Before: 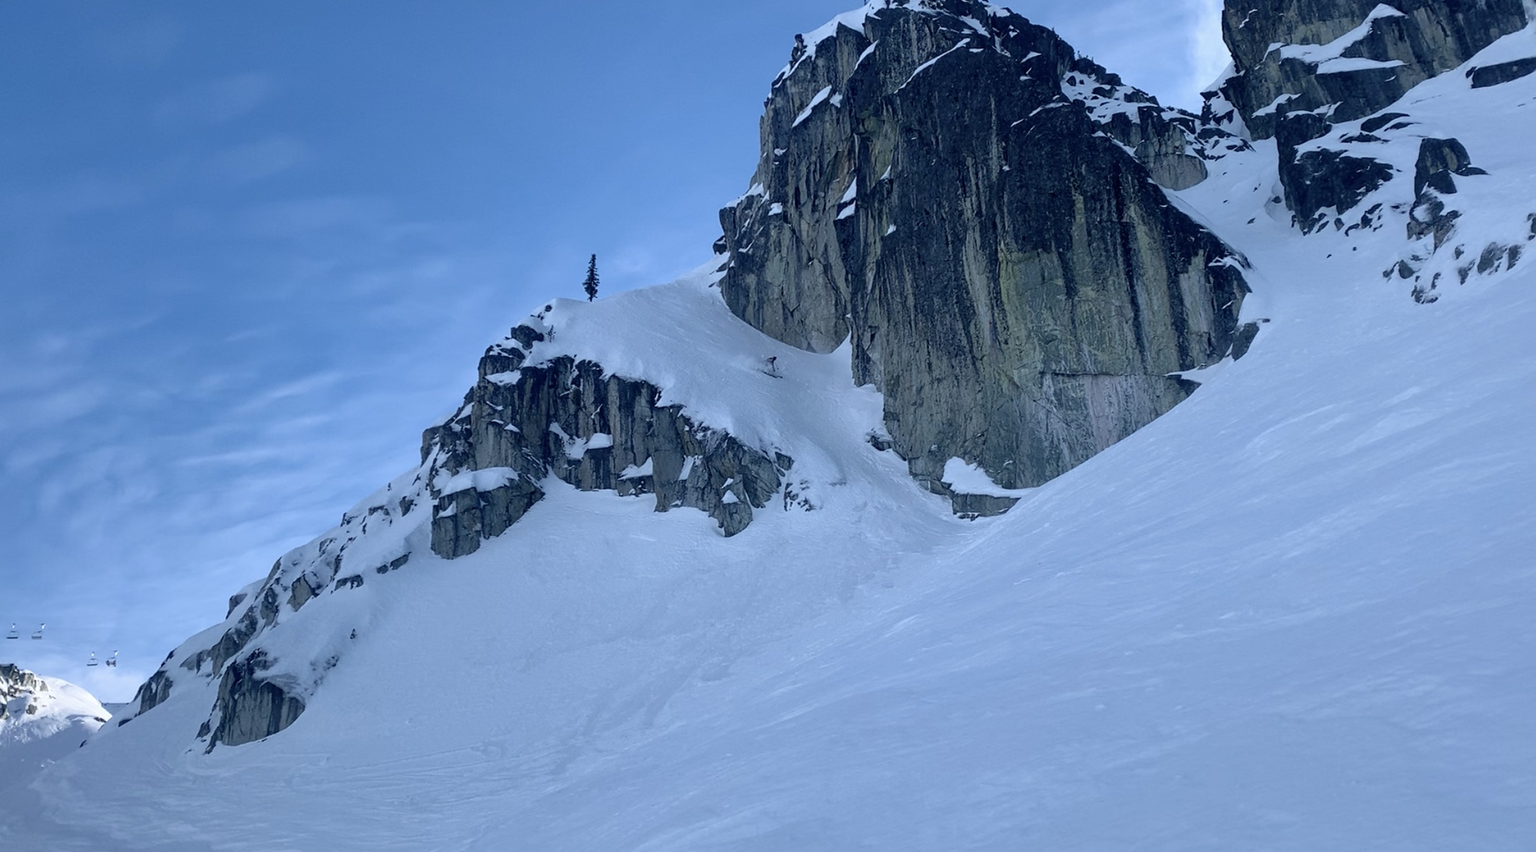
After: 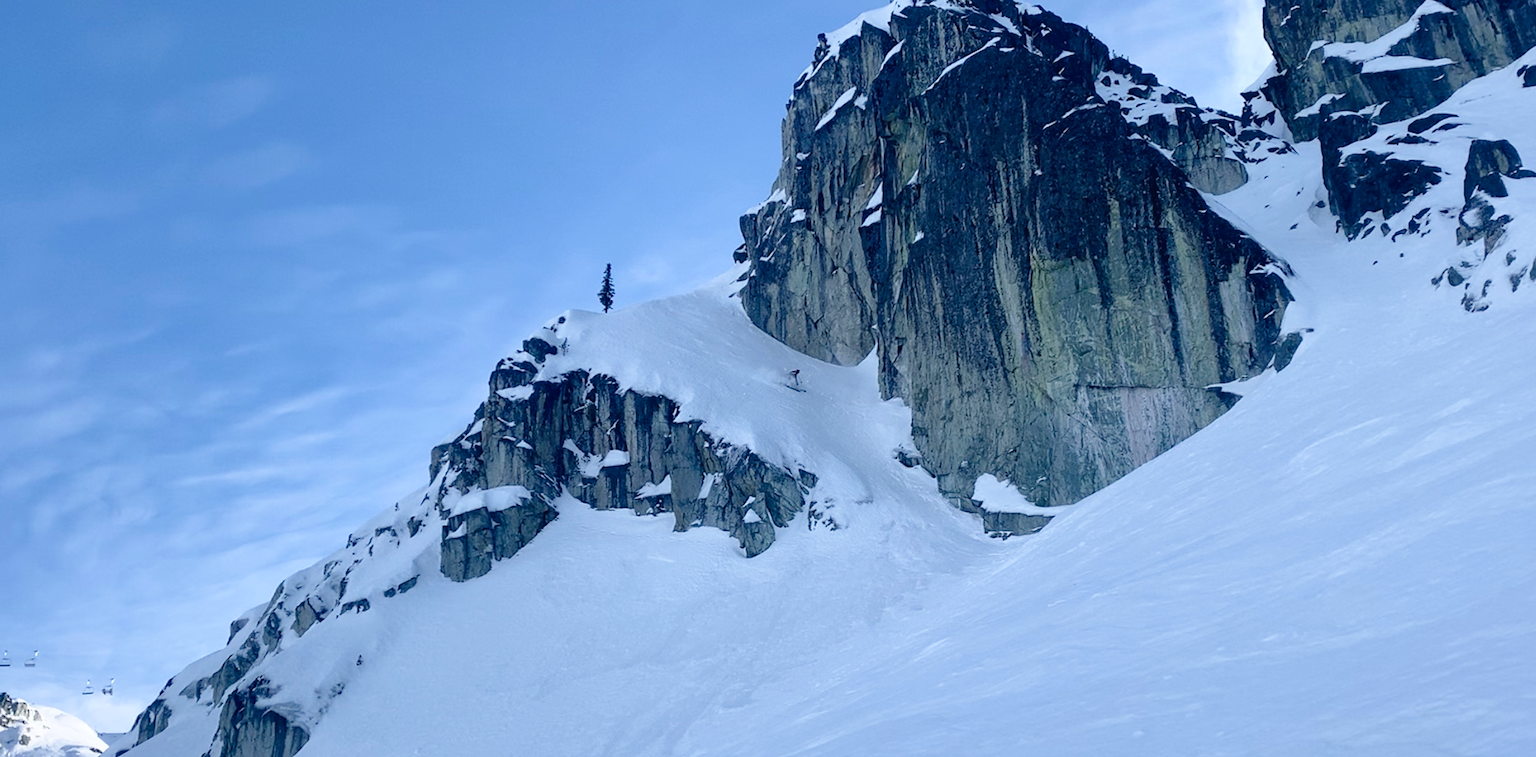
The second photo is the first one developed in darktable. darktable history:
tone curve: curves: ch0 [(0, 0) (0.003, 0.023) (0.011, 0.025) (0.025, 0.029) (0.044, 0.047) (0.069, 0.079) (0.1, 0.113) (0.136, 0.152) (0.177, 0.199) (0.224, 0.26) (0.277, 0.333) (0.335, 0.404) (0.399, 0.48) (0.468, 0.559) (0.543, 0.635) (0.623, 0.713) (0.709, 0.797) (0.801, 0.879) (0.898, 0.953) (1, 1)], preserve colors none
crop and rotate: angle 0.2°, left 0.275%, right 3.127%, bottom 14.18%
